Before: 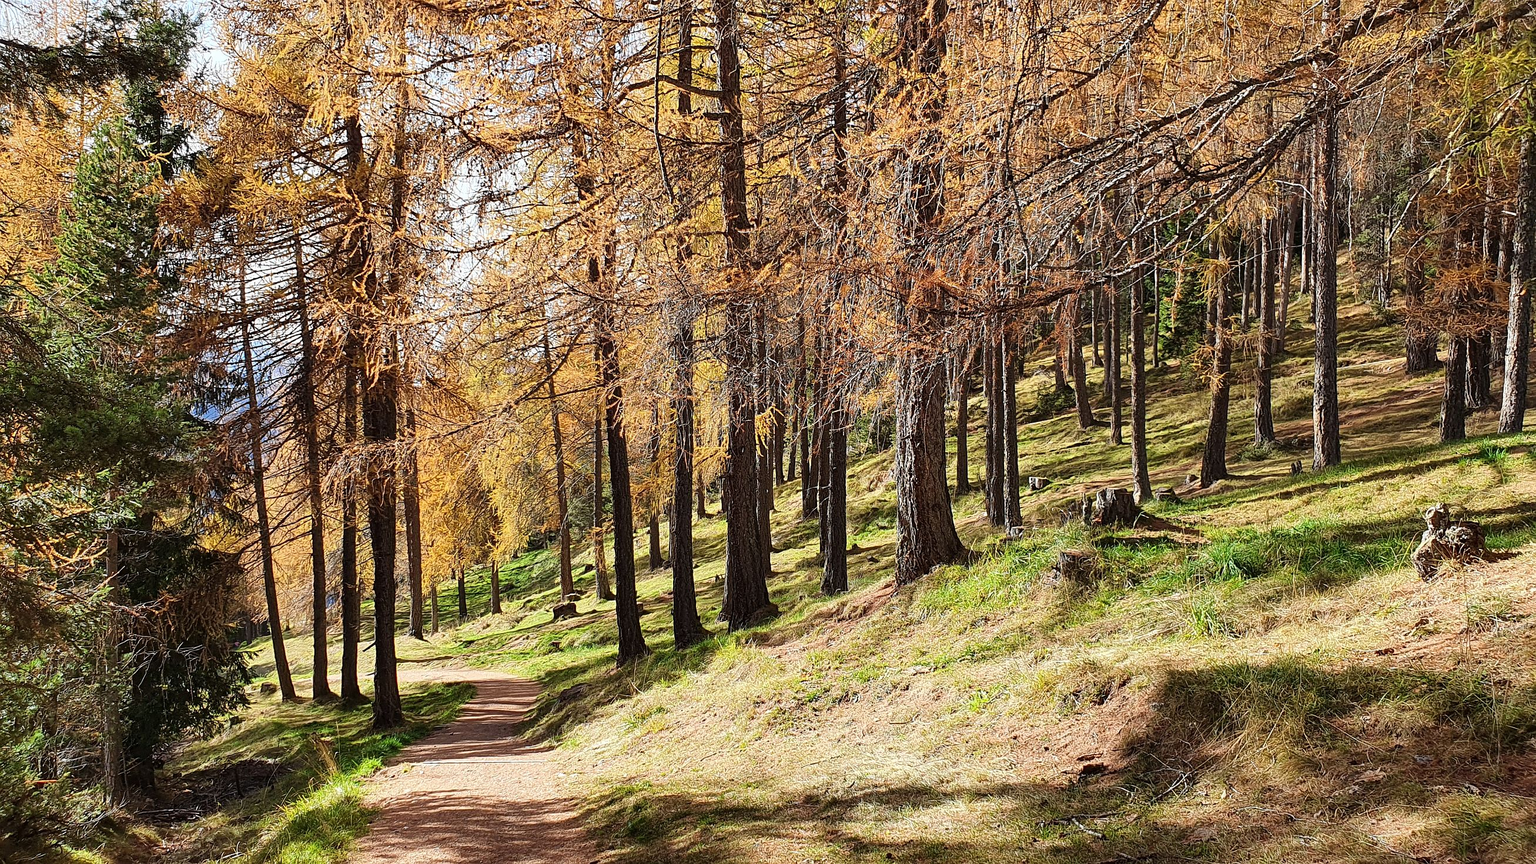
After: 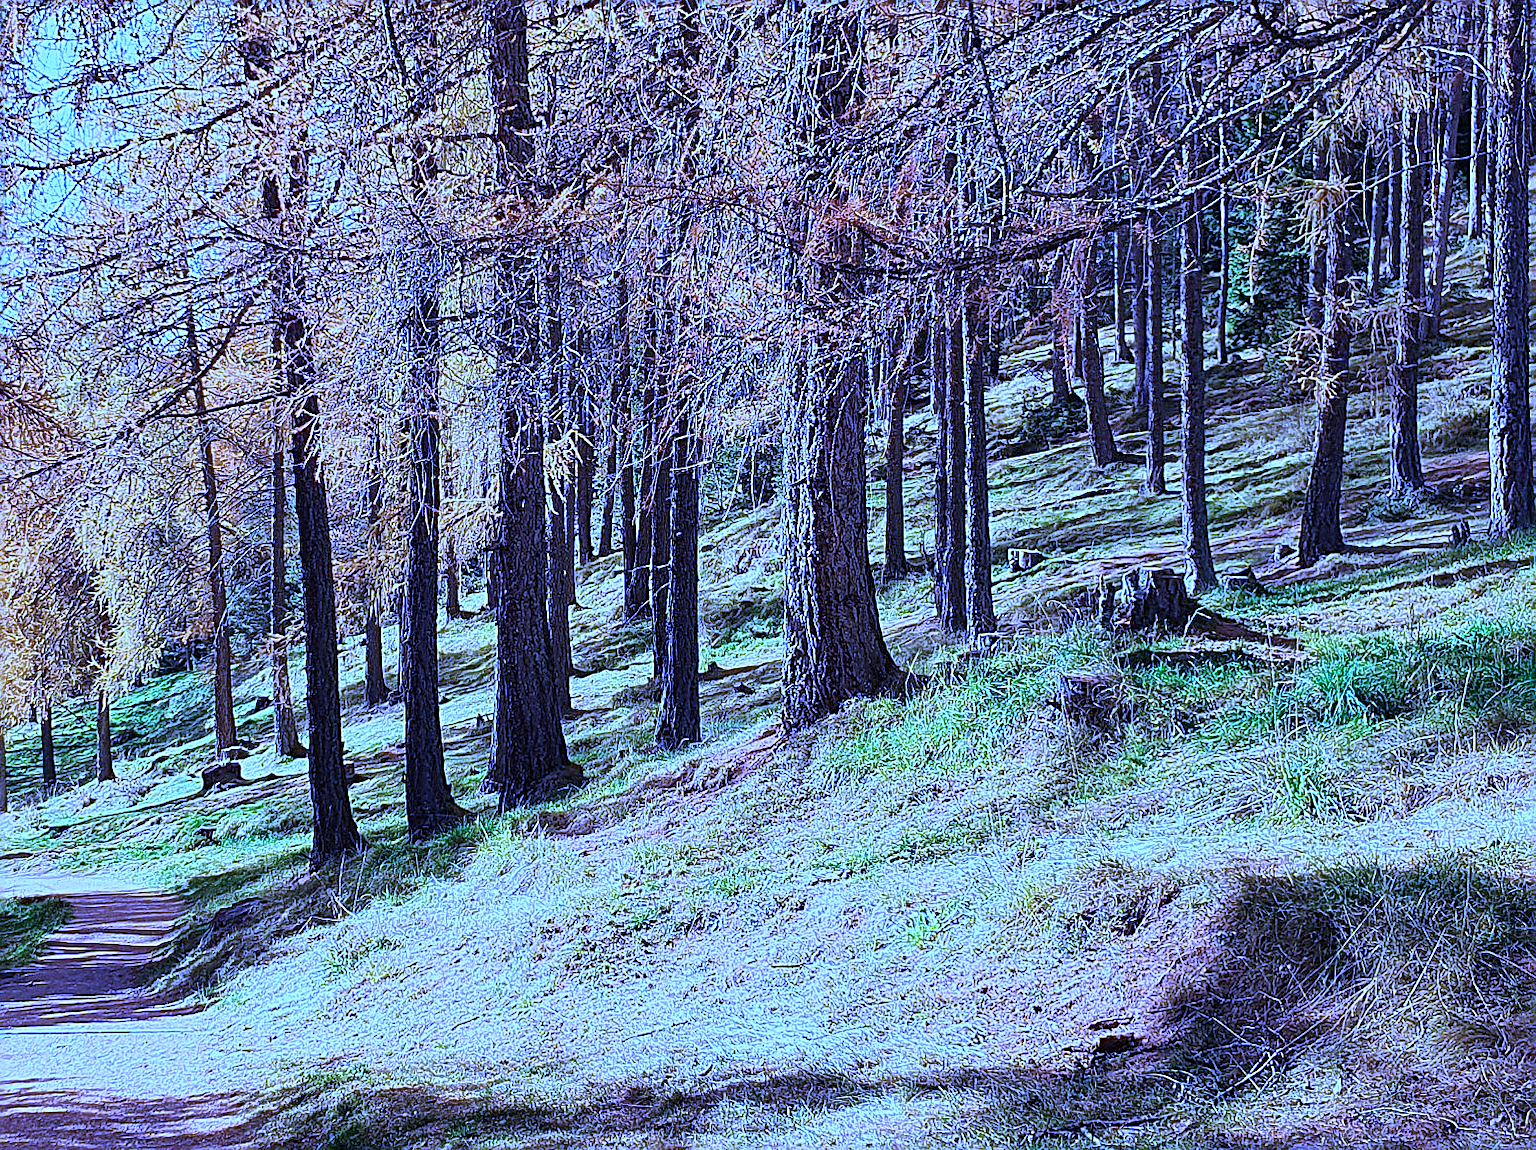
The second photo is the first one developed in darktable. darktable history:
color calibration: illuminant as shot in camera, x 0.442, y 0.413, temperature 2903.13 K
sharpen: on, module defaults
crop and rotate: left 28.256%, top 17.734%, right 12.656%, bottom 3.573%
white balance: red 0.98, blue 1.61
